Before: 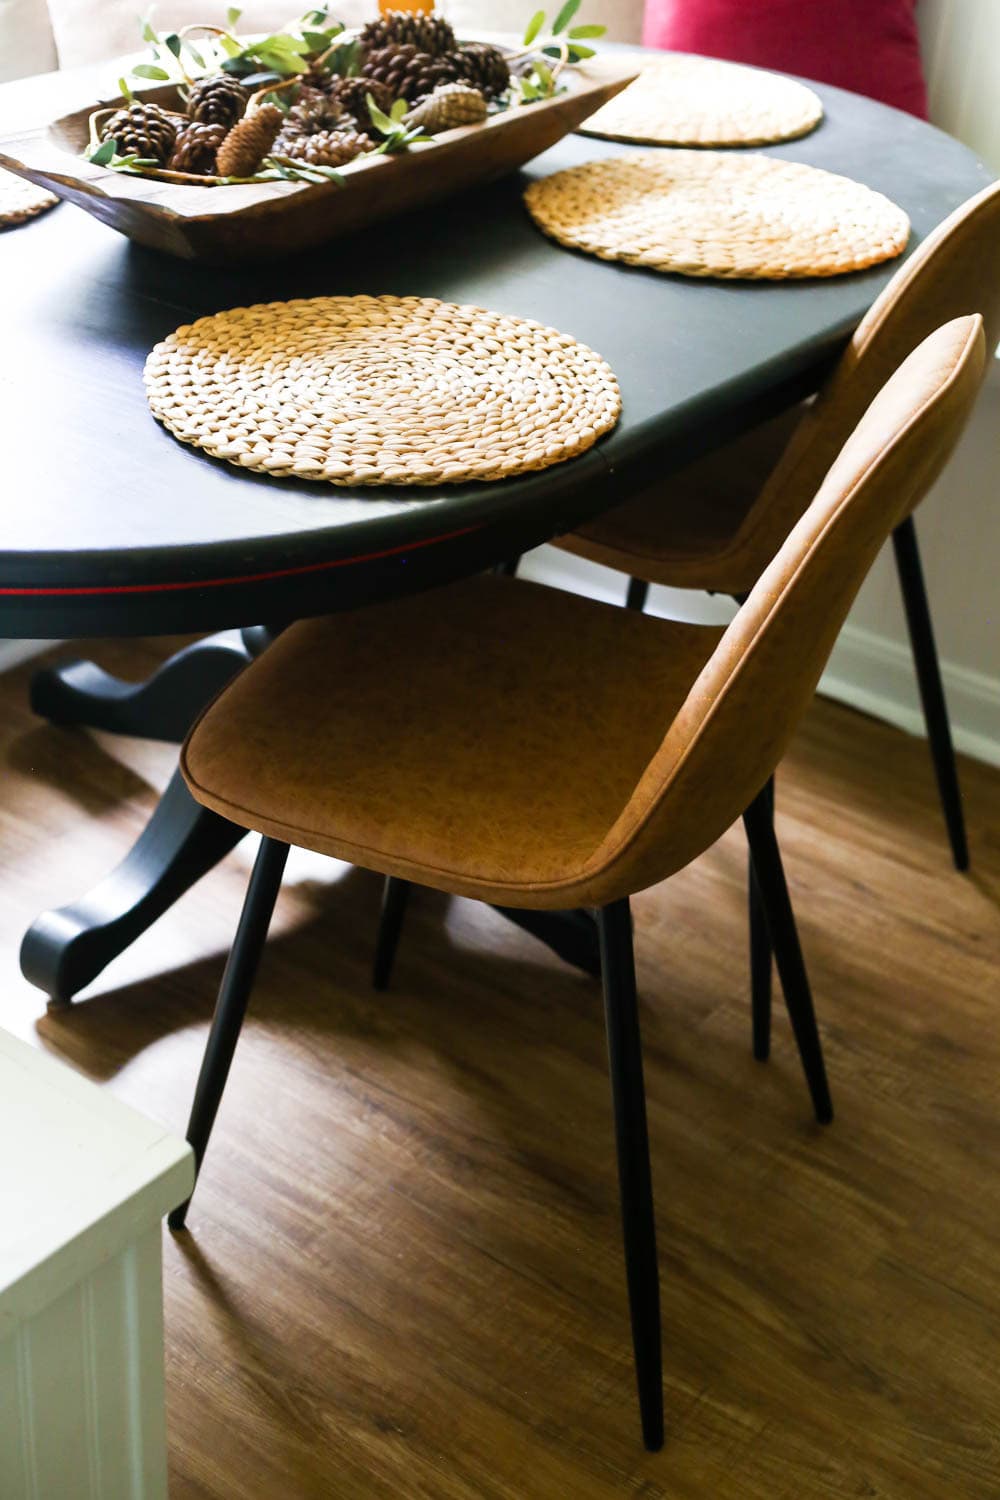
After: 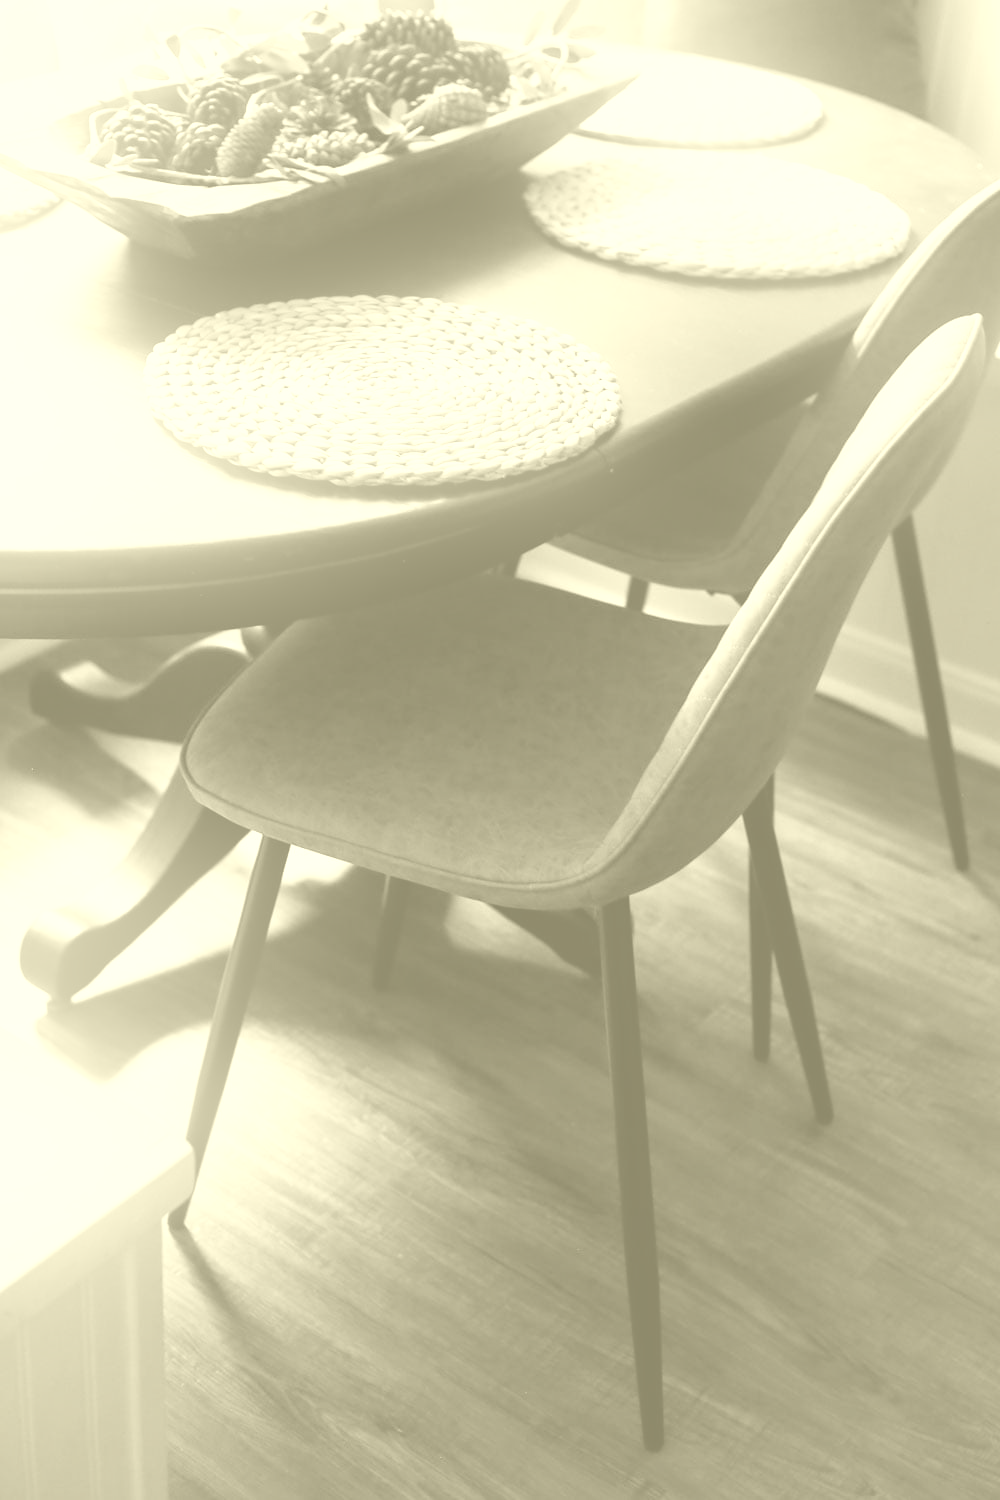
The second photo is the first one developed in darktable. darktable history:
colorize: hue 43.2°, saturation 40%, version 1
bloom: size 16%, threshold 98%, strength 20%
